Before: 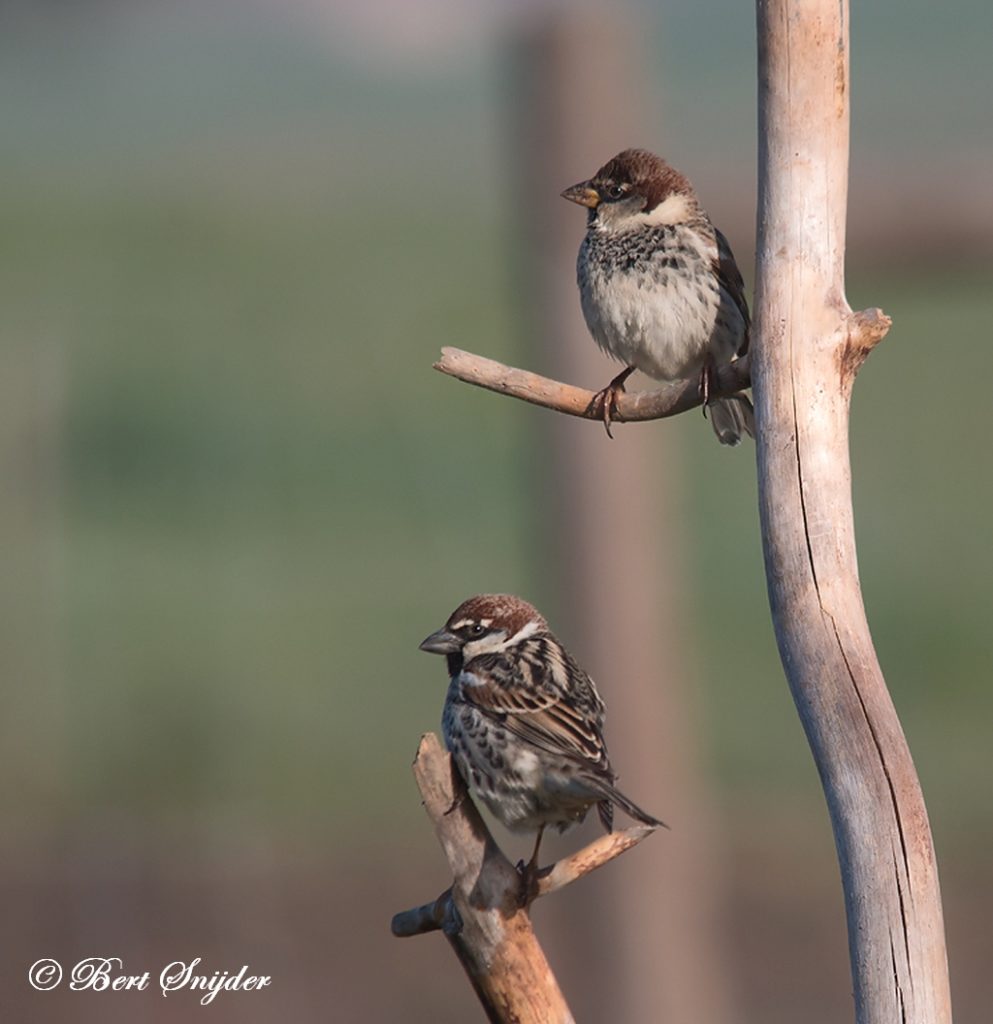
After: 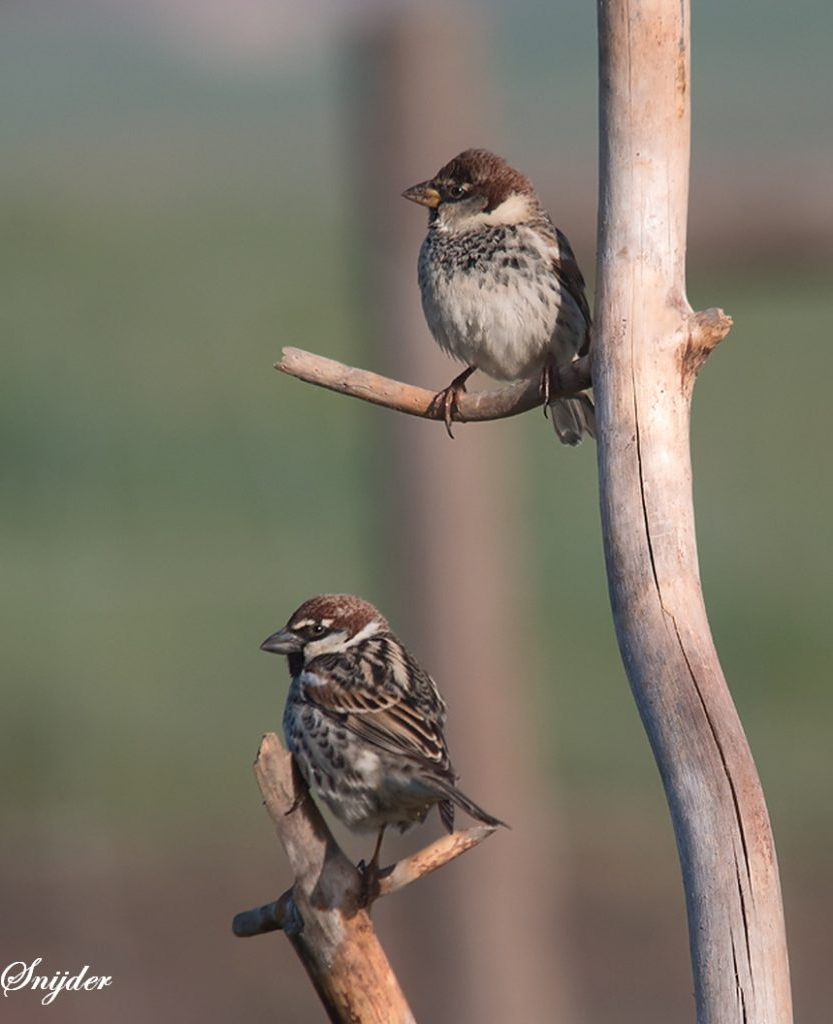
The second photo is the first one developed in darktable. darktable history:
crop: left 16.113%
